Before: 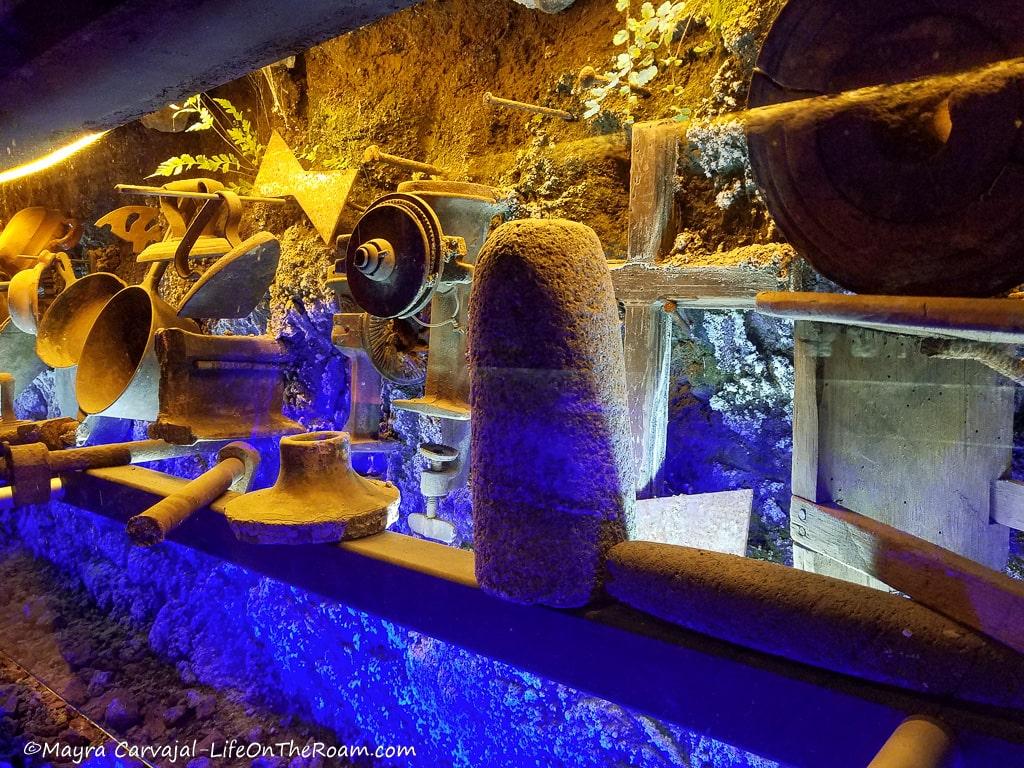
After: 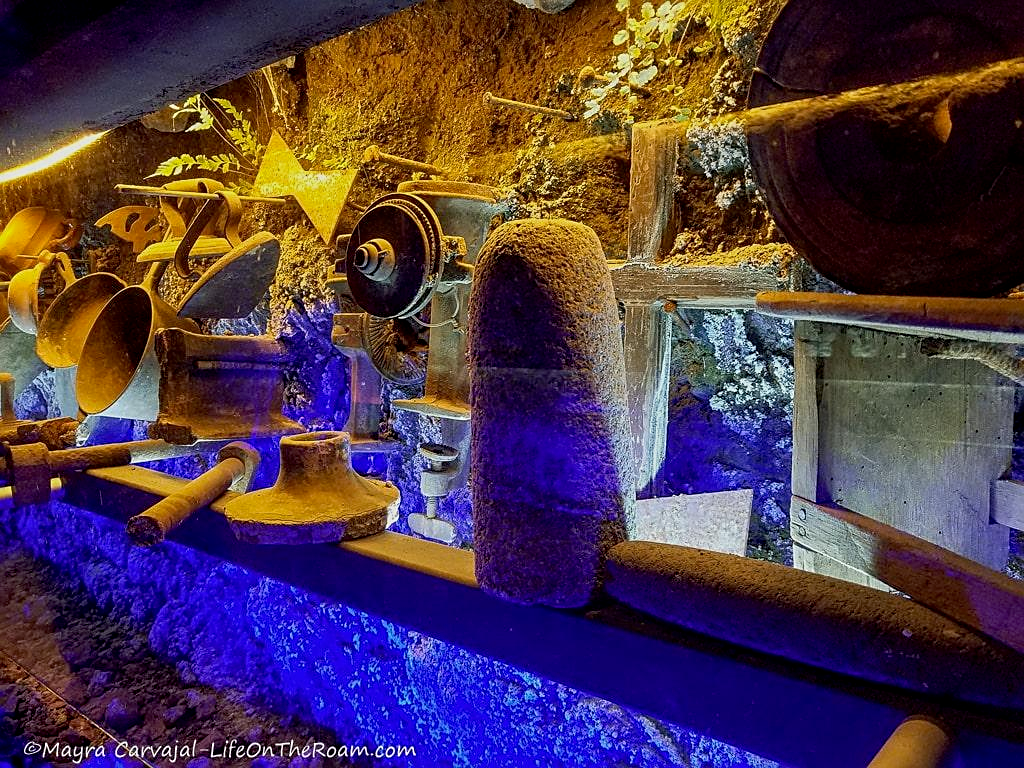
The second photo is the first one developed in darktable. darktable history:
local contrast: detail 110%
sharpen: on, module defaults
exposure: black level correction 0.006, exposure -0.226 EV, compensate highlight preservation false
